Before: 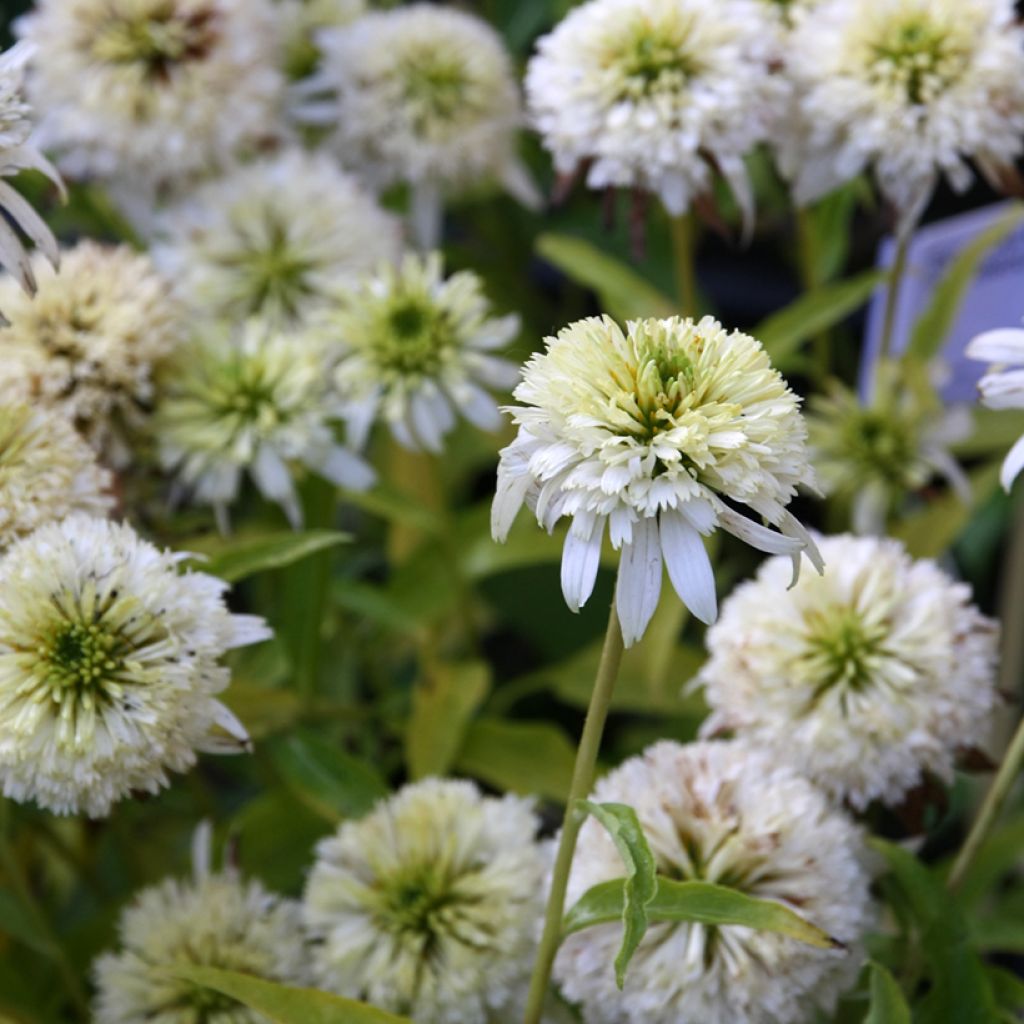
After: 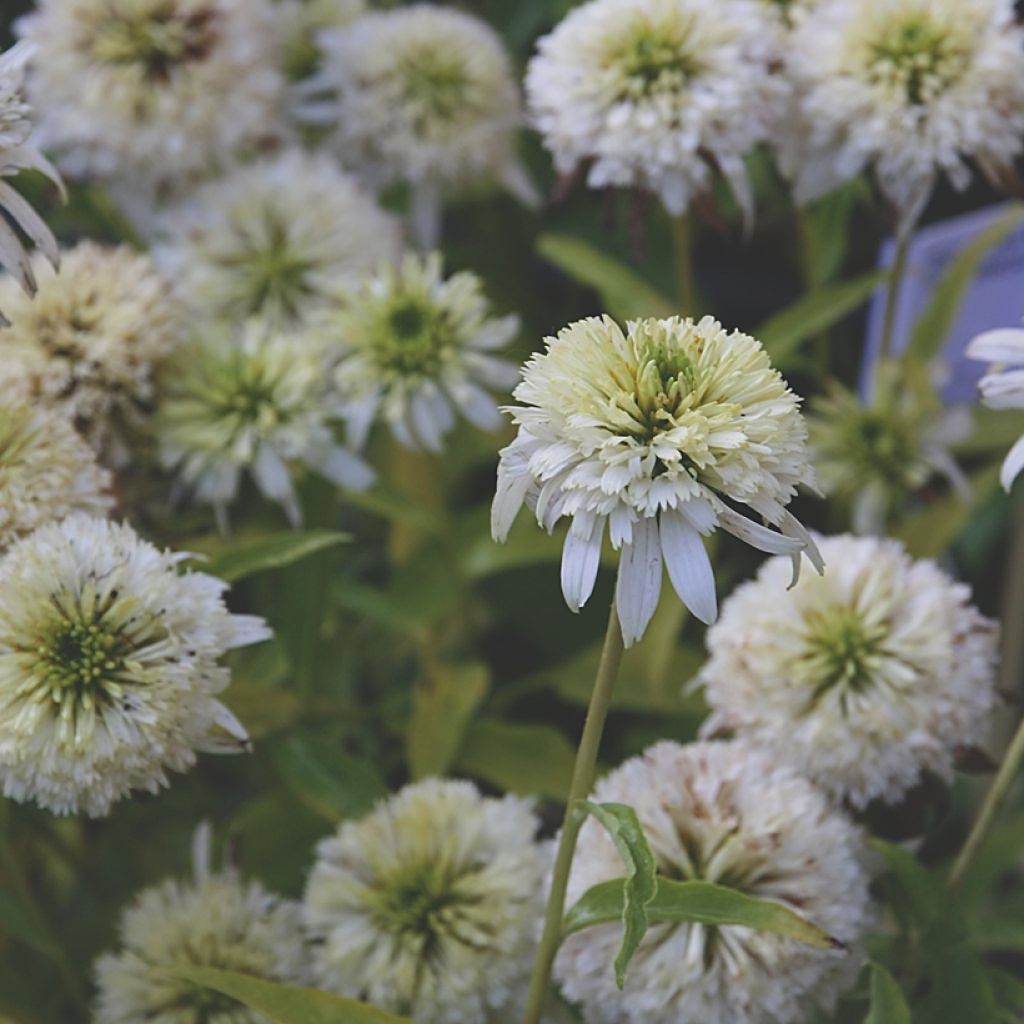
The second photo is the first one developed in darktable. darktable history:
sharpen: on, module defaults
exposure: black level correction -0.036, exposure -0.497 EV, compensate highlight preservation false
shadows and highlights: shadows 36.53, highlights -27.72, highlights color adjustment 0.872%, soften with gaussian
